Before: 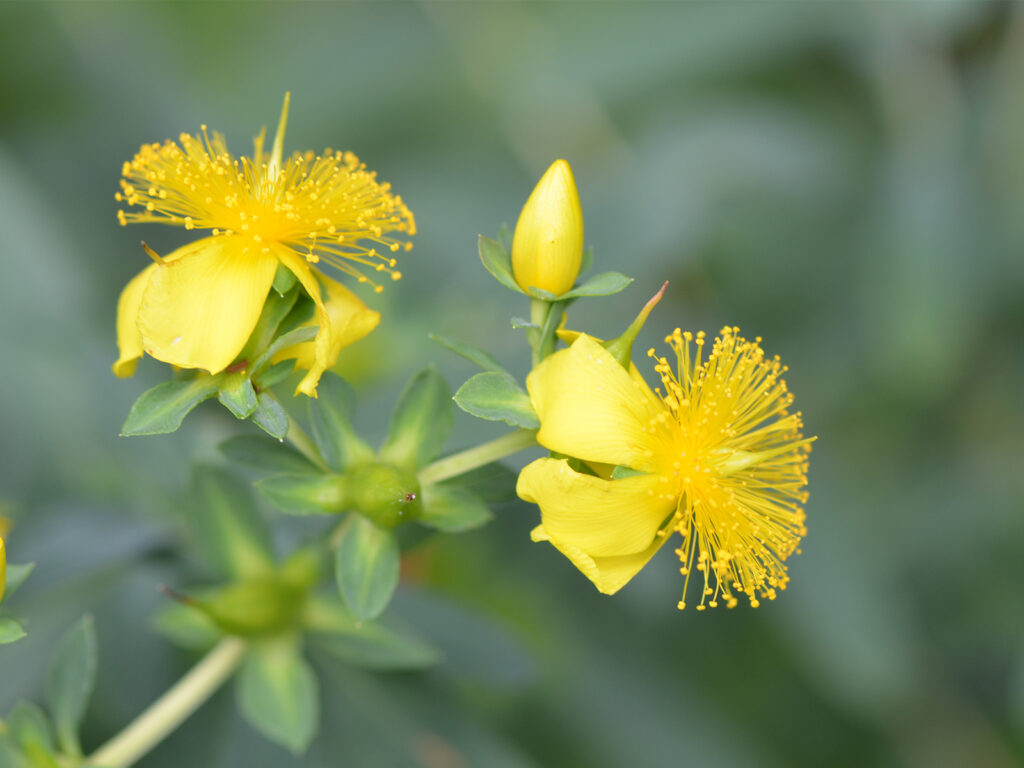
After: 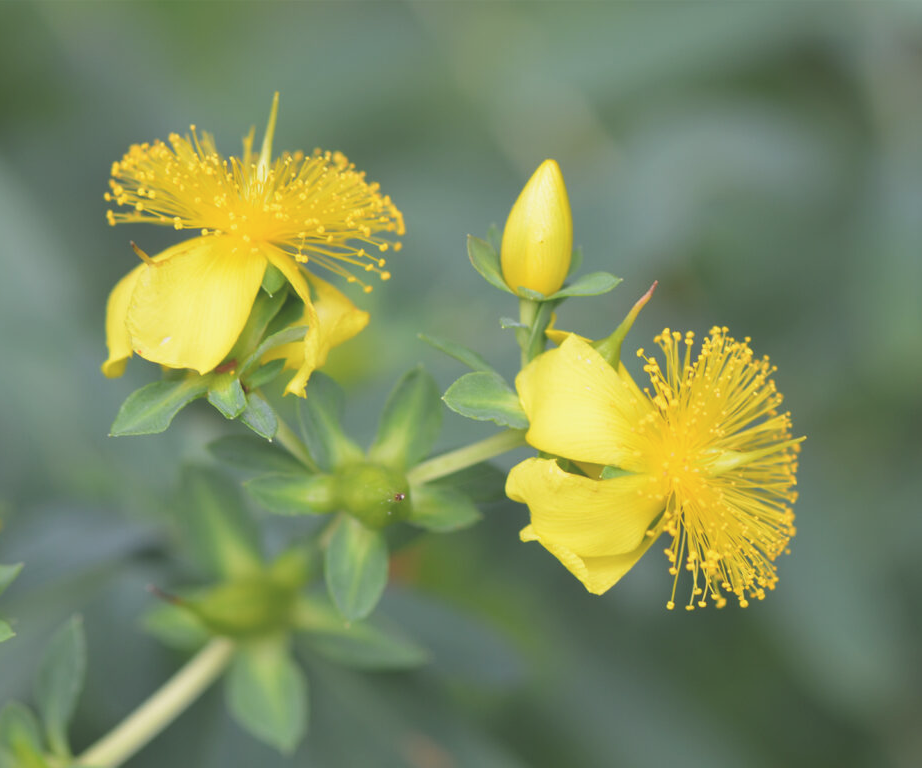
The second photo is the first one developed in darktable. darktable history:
crop and rotate: left 1.088%, right 8.807%
exposure: black level correction -0.025, exposure -0.117 EV, compensate highlight preservation false
